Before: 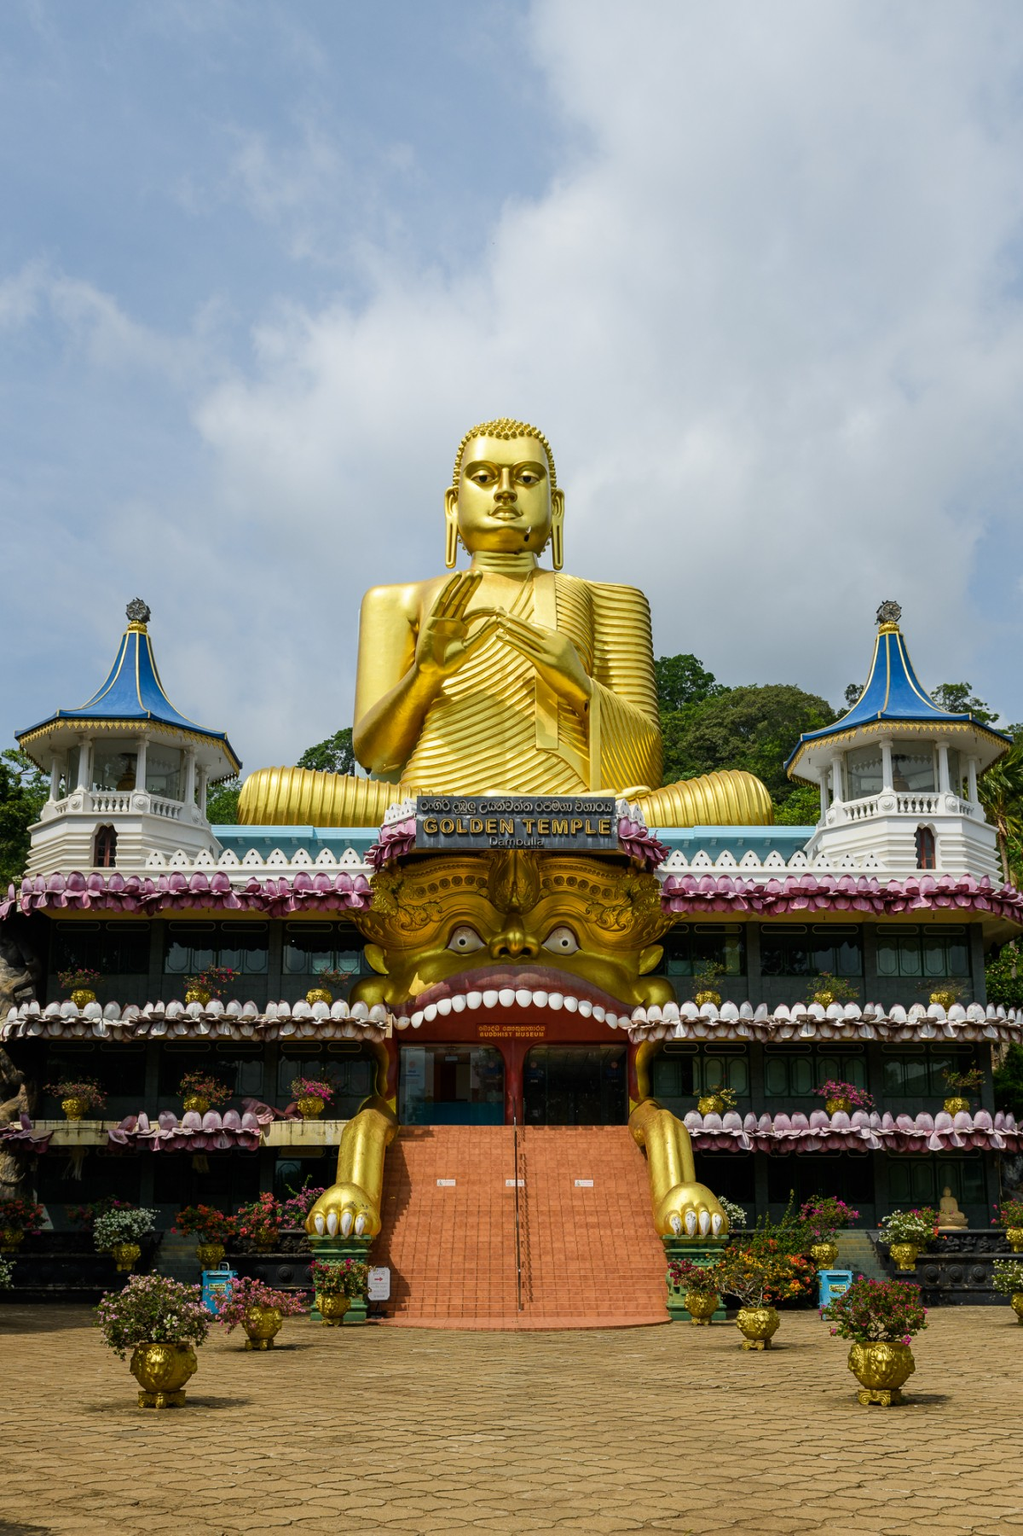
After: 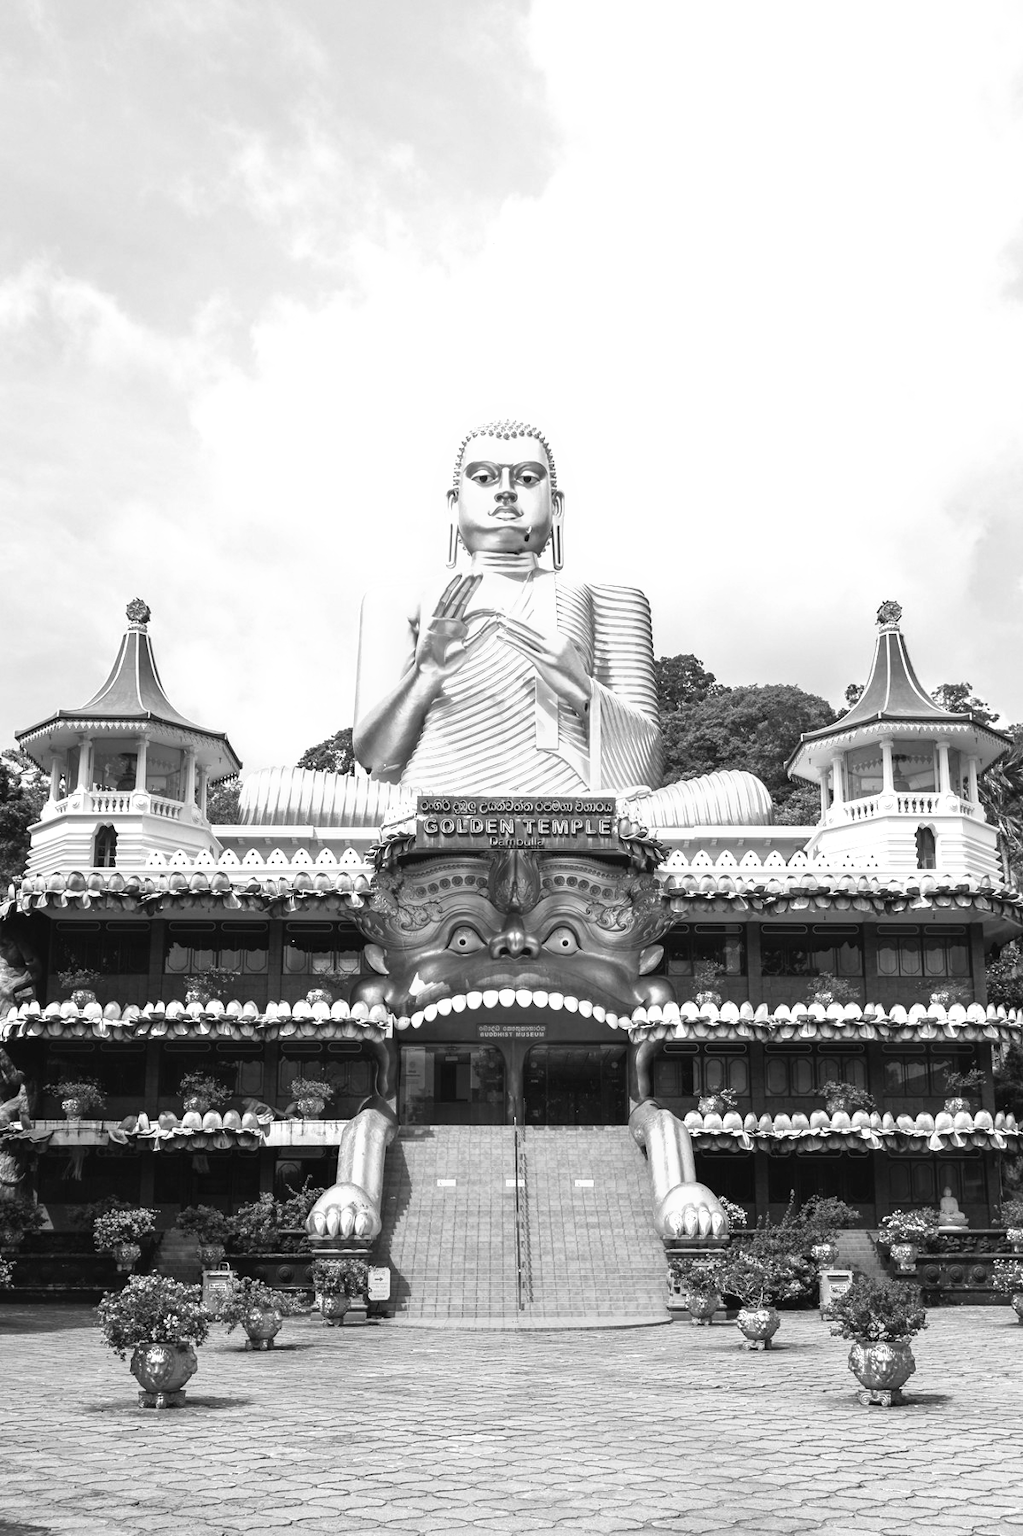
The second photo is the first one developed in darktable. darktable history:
monochrome: on, module defaults
exposure: black level correction -0.002, exposure 1.115 EV, compensate highlight preservation false
color correction: highlights a* 21.16, highlights b* 19.61
color calibration: illuminant custom, x 0.432, y 0.395, temperature 3098 K
velvia: strength 15%
